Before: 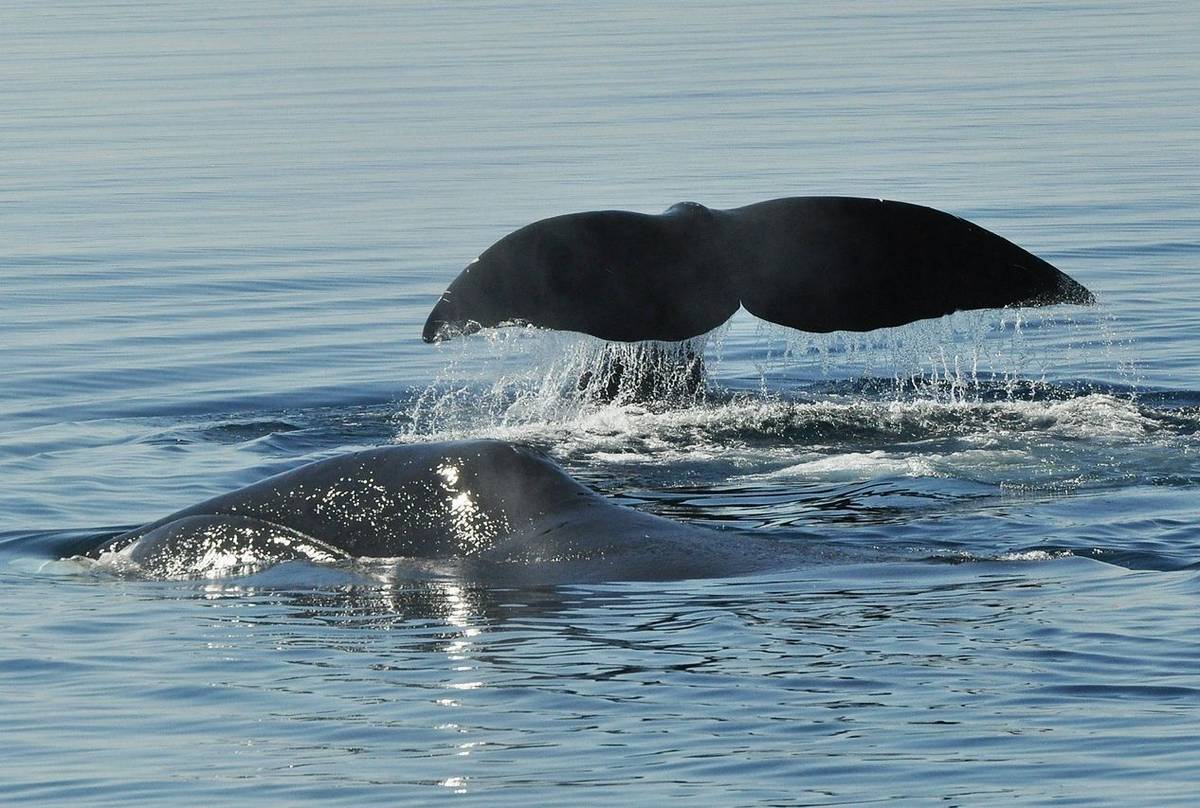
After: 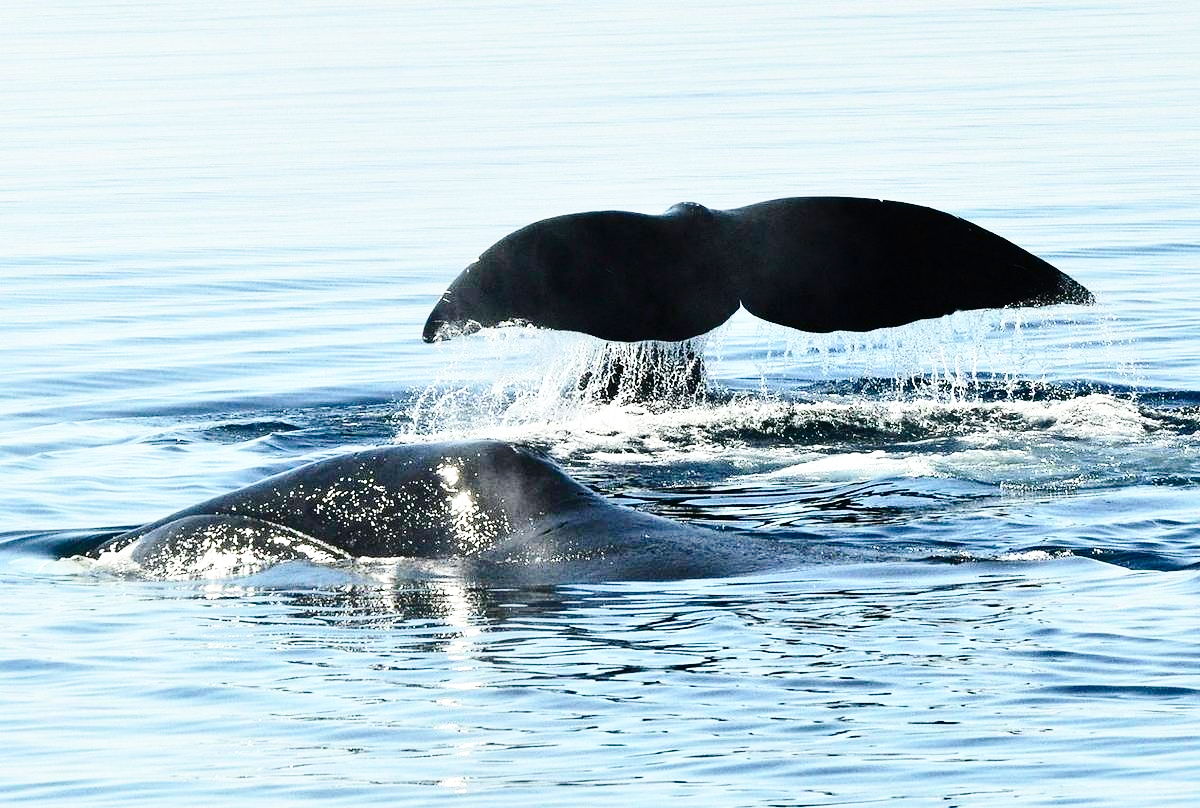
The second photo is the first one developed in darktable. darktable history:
local contrast: mode bilateral grid, contrast 21, coarseness 50, detail 120%, midtone range 0.2
contrast brightness saturation: contrast 0.28
exposure: exposure 0.264 EV, compensate exposure bias true, compensate highlight preservation false
base curve: curves: ch0 [(0, 0) (0.028, 0.03) (0.121, 0.232) (0.46, 0.748) (0.859, 0.968) (1, 1)], preserve colors none
